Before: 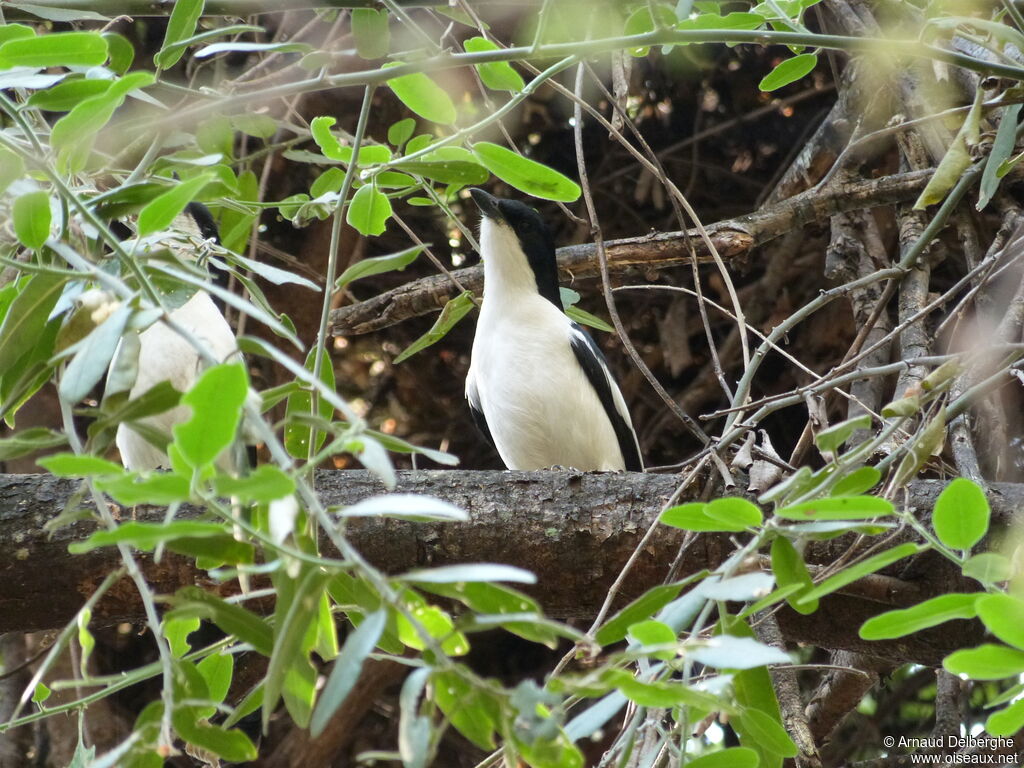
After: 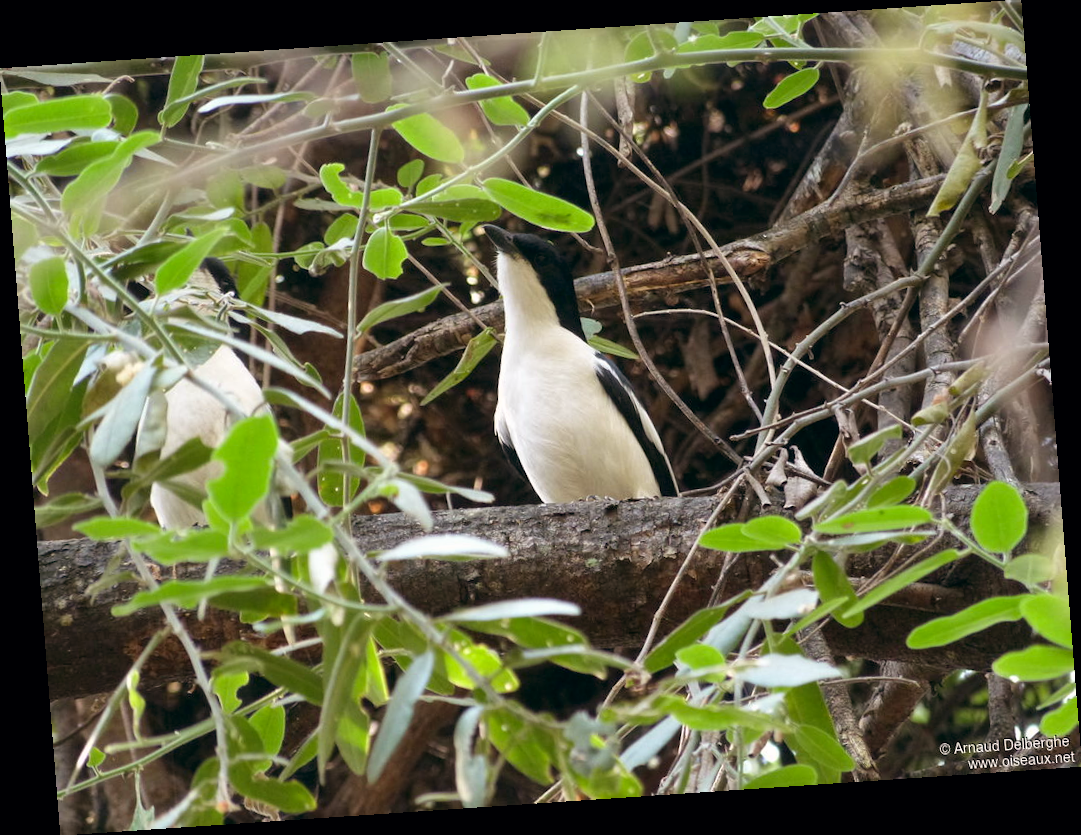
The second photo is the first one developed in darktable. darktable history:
color balance: lift [0.998, 0.998, 1.001, 1.002], gamma [0.995, 1.025, 0.992, 0.975], gain [0.995, 1.02, 0.997, 0.98]
rotate and perspective: rotation -4.2°, shear 0.006, automatic cropping off
